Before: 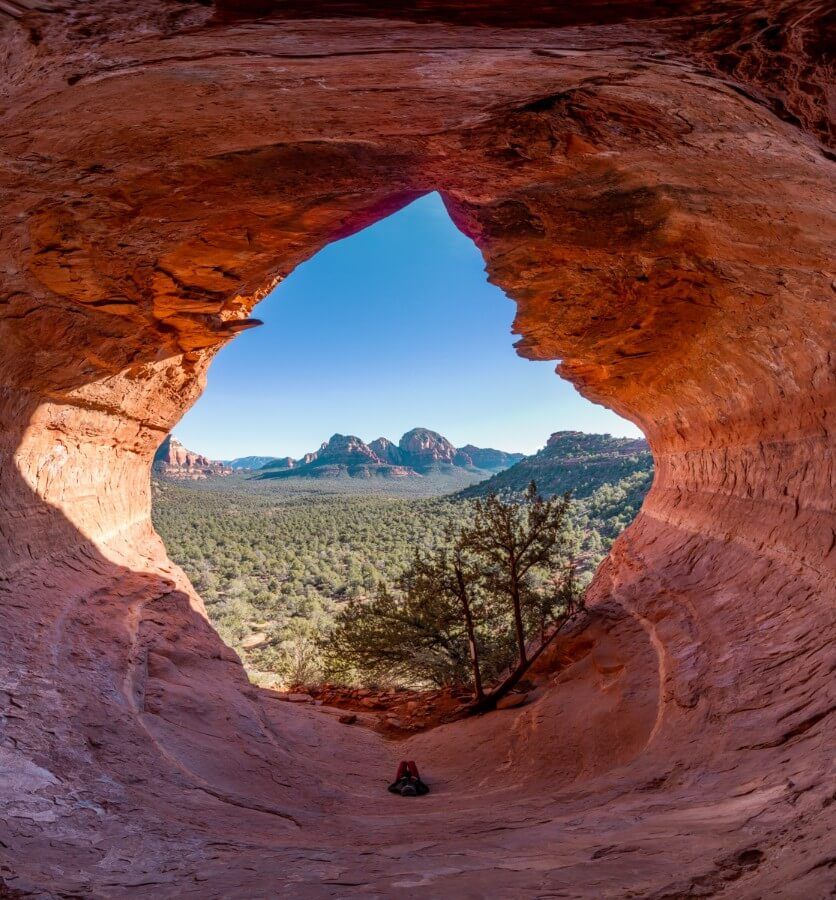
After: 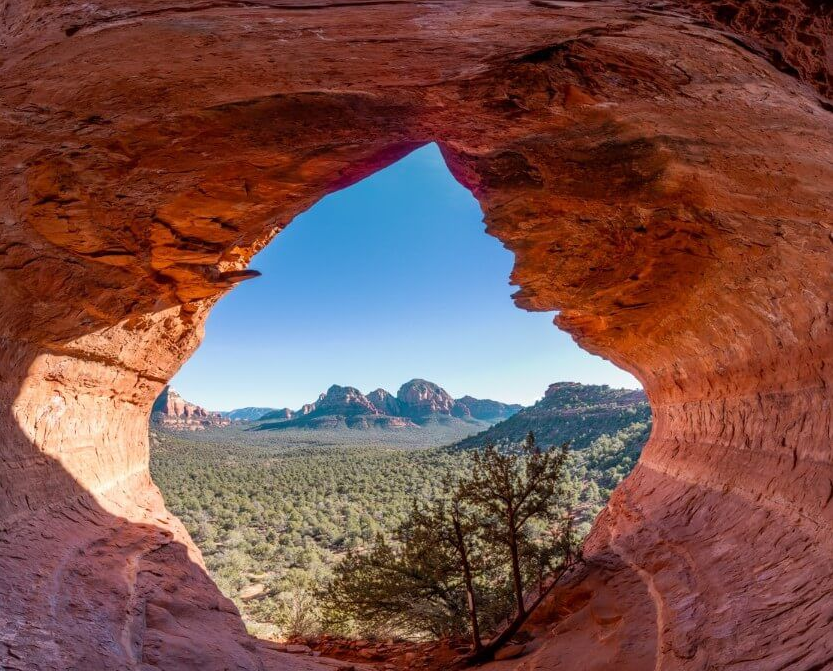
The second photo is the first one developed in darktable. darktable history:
crop: left 0.342%, top 5.499%, bottom 19.897%
